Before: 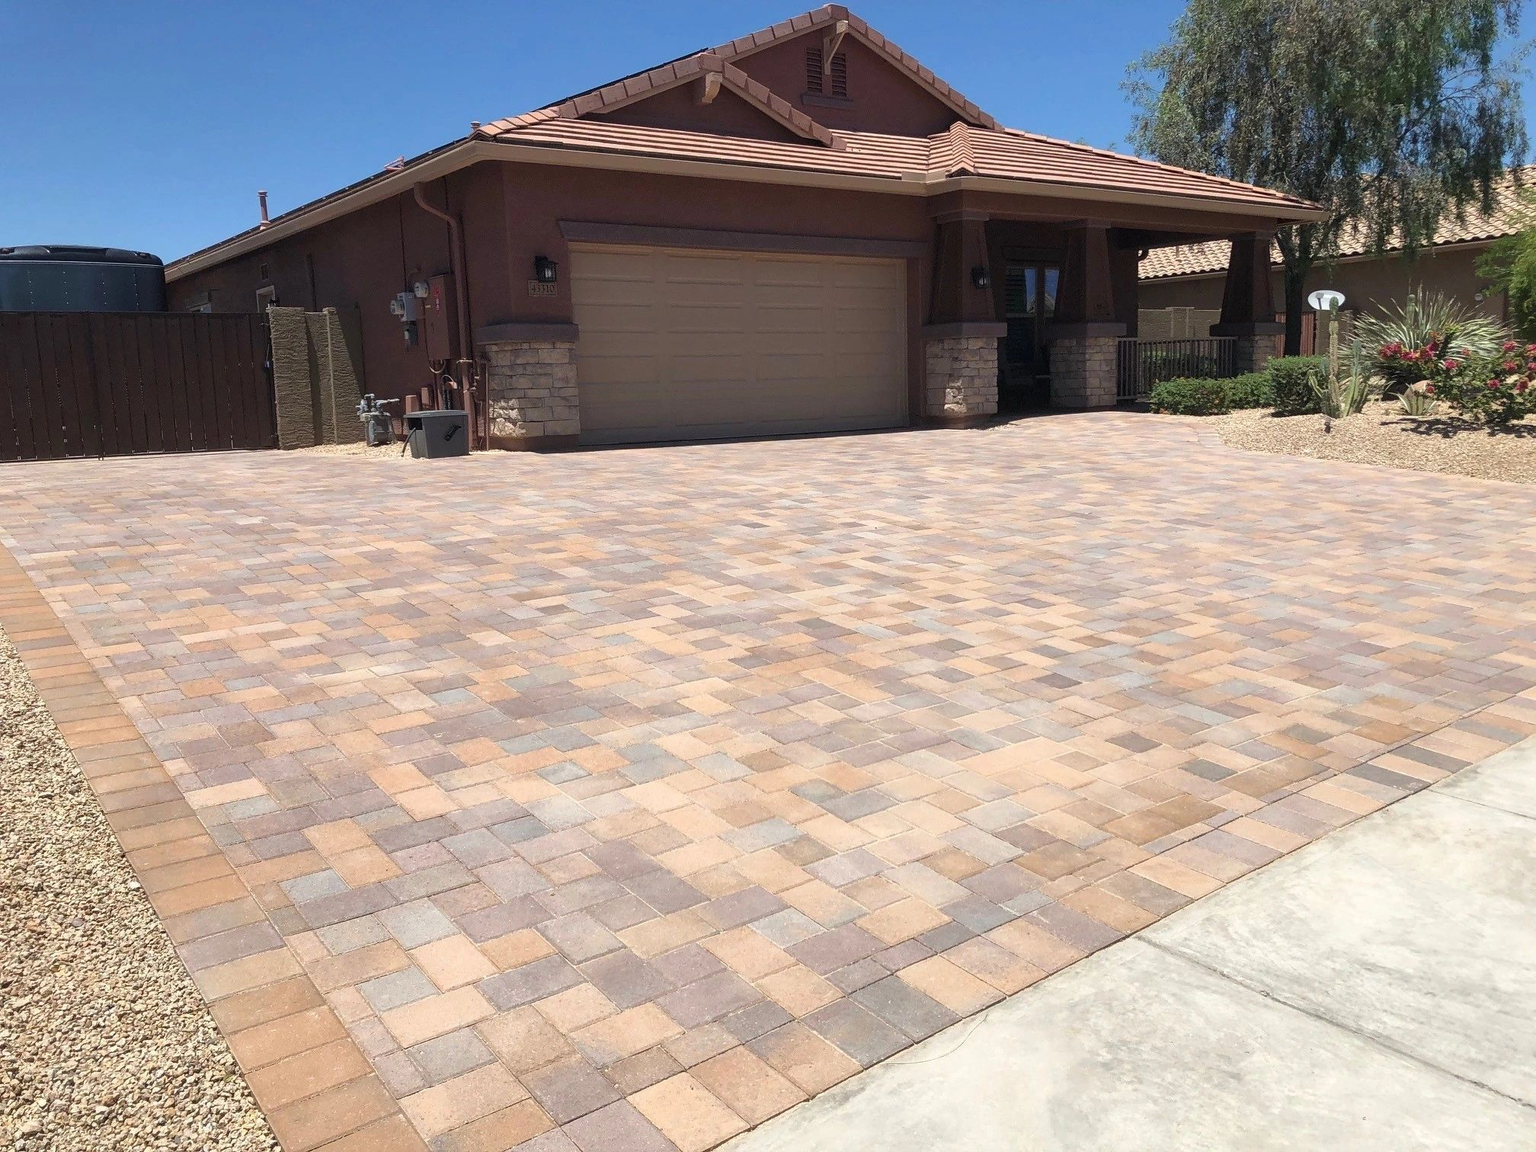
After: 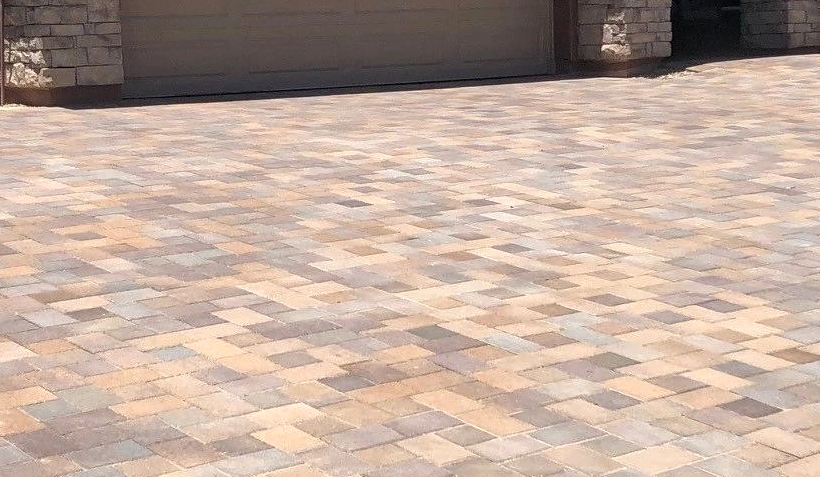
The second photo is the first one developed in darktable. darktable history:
crop: left 31.687%, top 32.184%, right 27.612%, bottom 36.221%
local contrast: detail 130%
